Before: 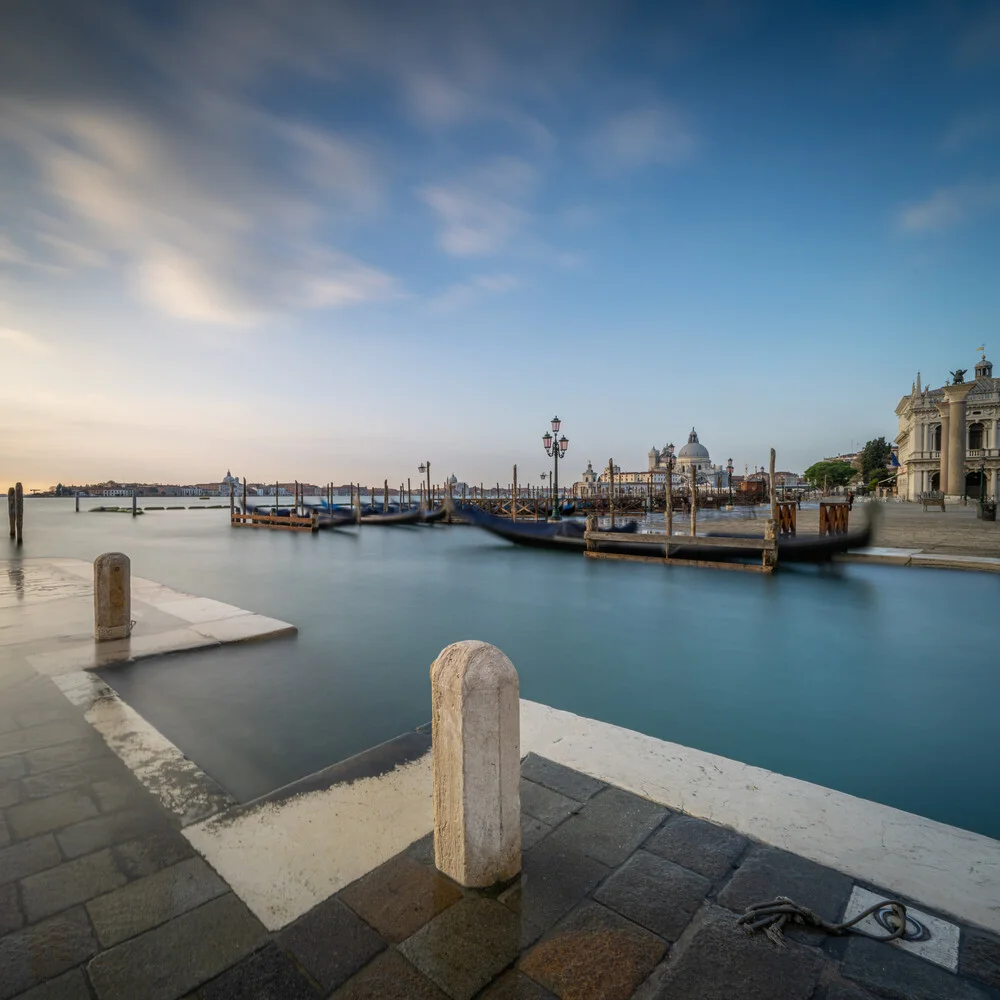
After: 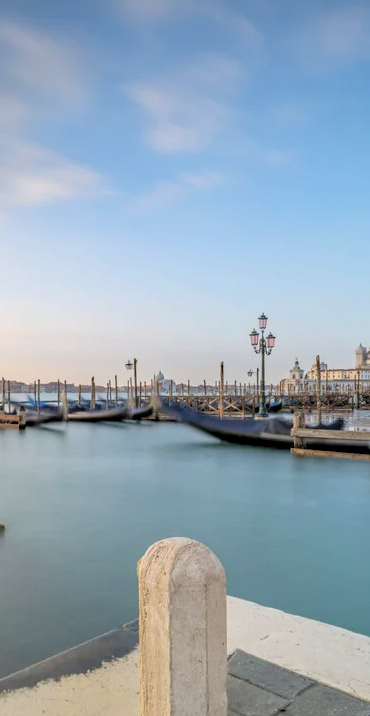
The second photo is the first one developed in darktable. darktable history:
contrast brightness saturation: brightness 0.274
haze removal: compatibility mode true, adaptive false
crop and rotate: left 29.386%, top 10.305%, right 33.557%, bottom 18.001%
